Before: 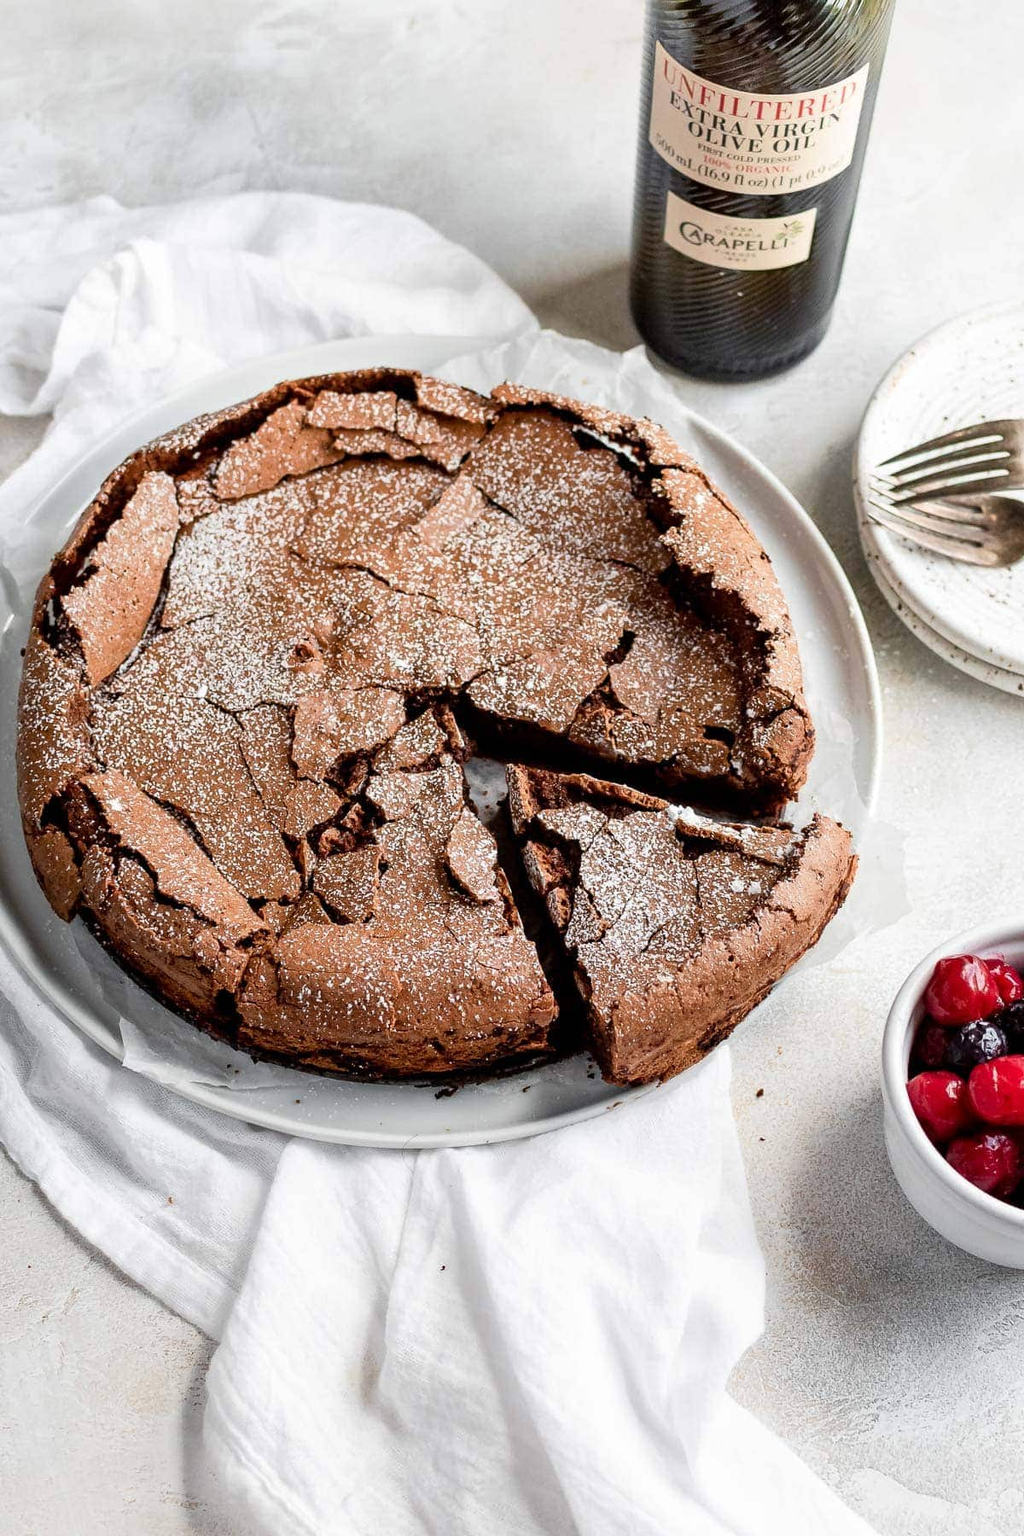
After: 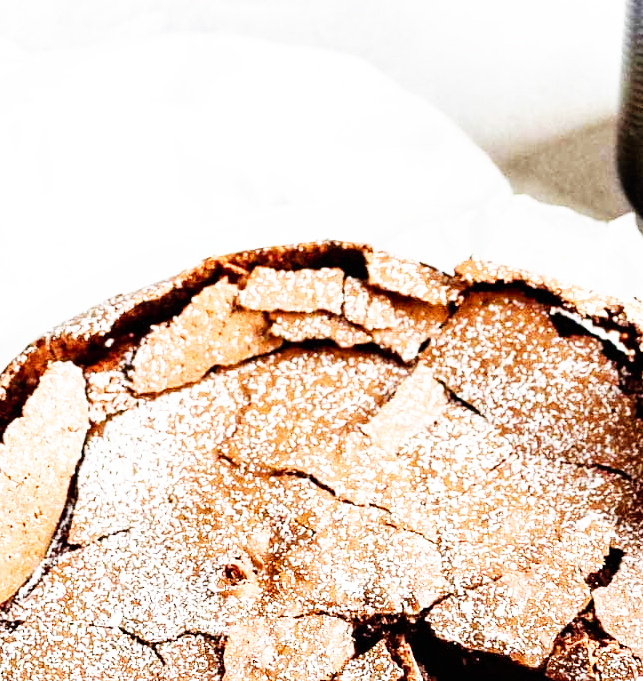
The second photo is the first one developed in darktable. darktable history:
contrast brightness saturation: saturation -0.05
exposure: exposure 0.2 EV, compensate highlight preservation false
base curve: curves: ch0 [(0, 0) (0.007, 0.004) (0.027, 0.03) (0.046, 0.07) (0.207, 0.54) (0.442, 0.872) (0.673, 0.972) (1, 1)], preserve colors none
crop: left 10.121%, top 10.631%, right 36.218%, bottom 51.526%
